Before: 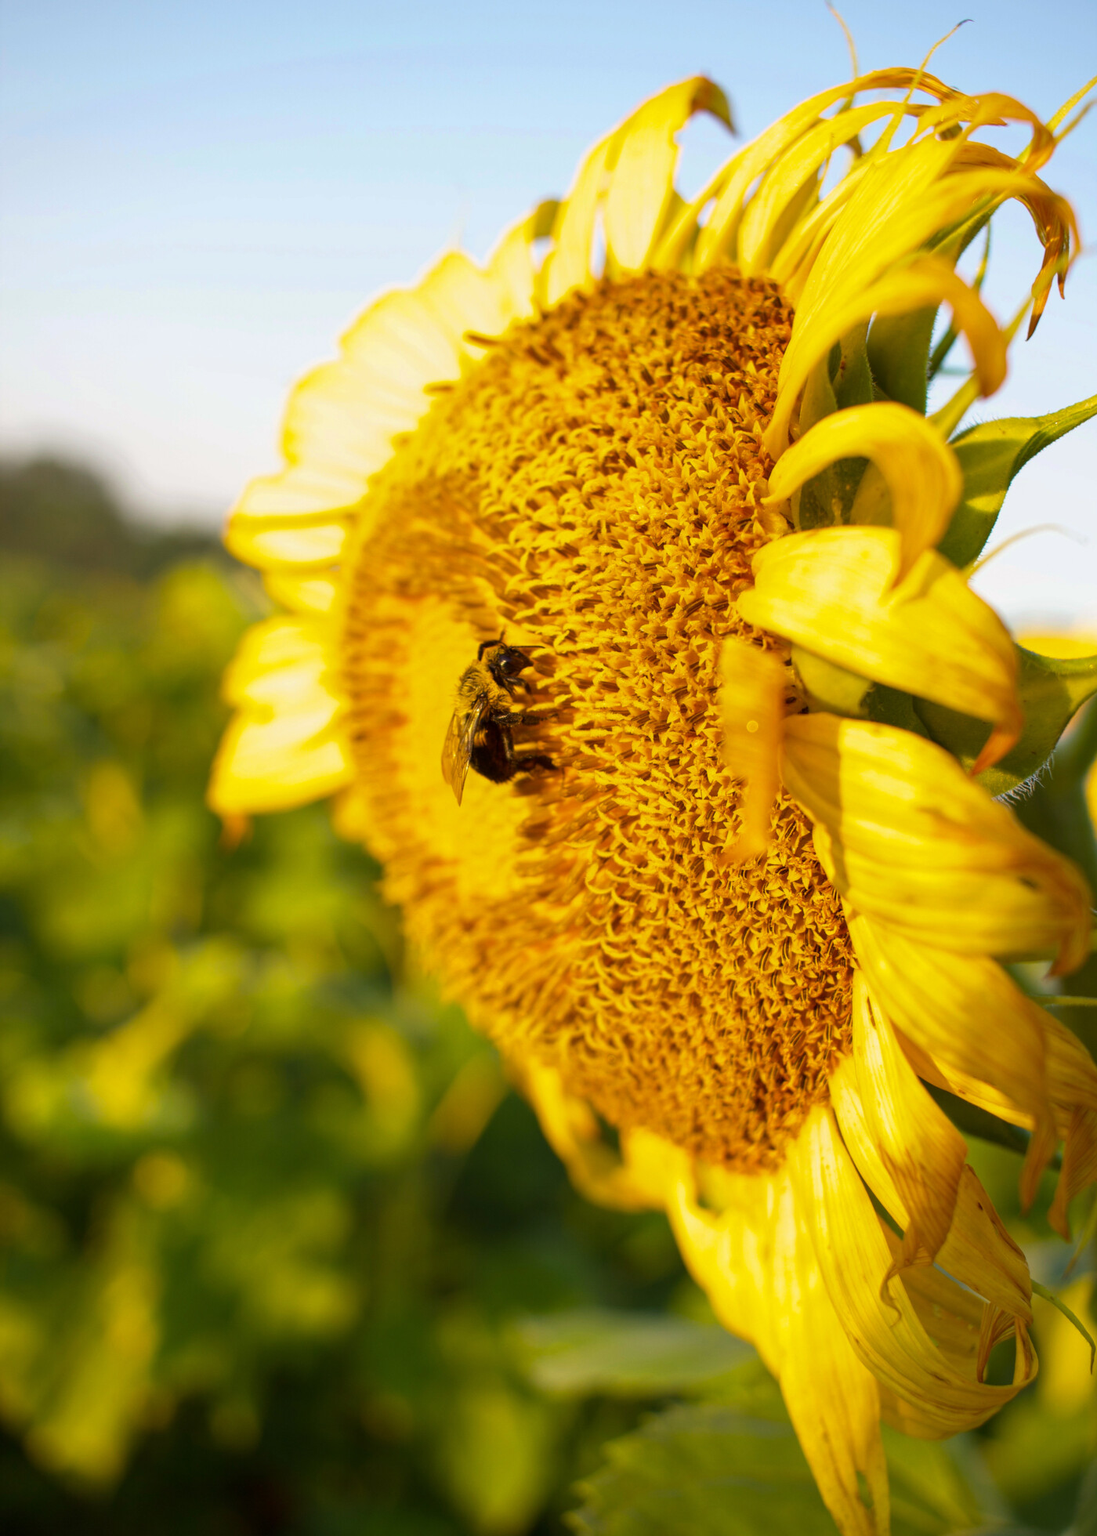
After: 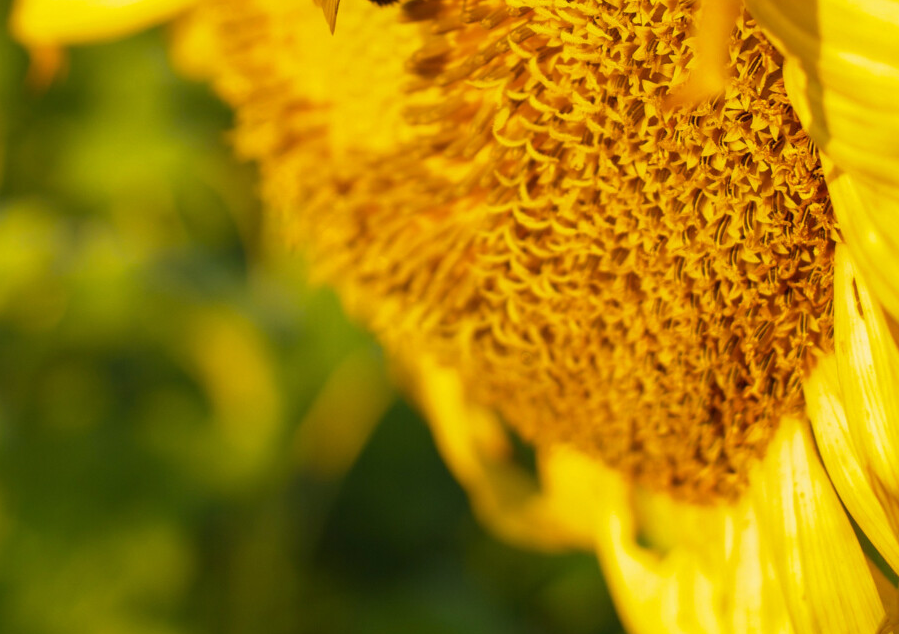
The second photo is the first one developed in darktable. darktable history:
crop: left 18.178%, top 50.741%, right 17.584%, bottom 16.876%
